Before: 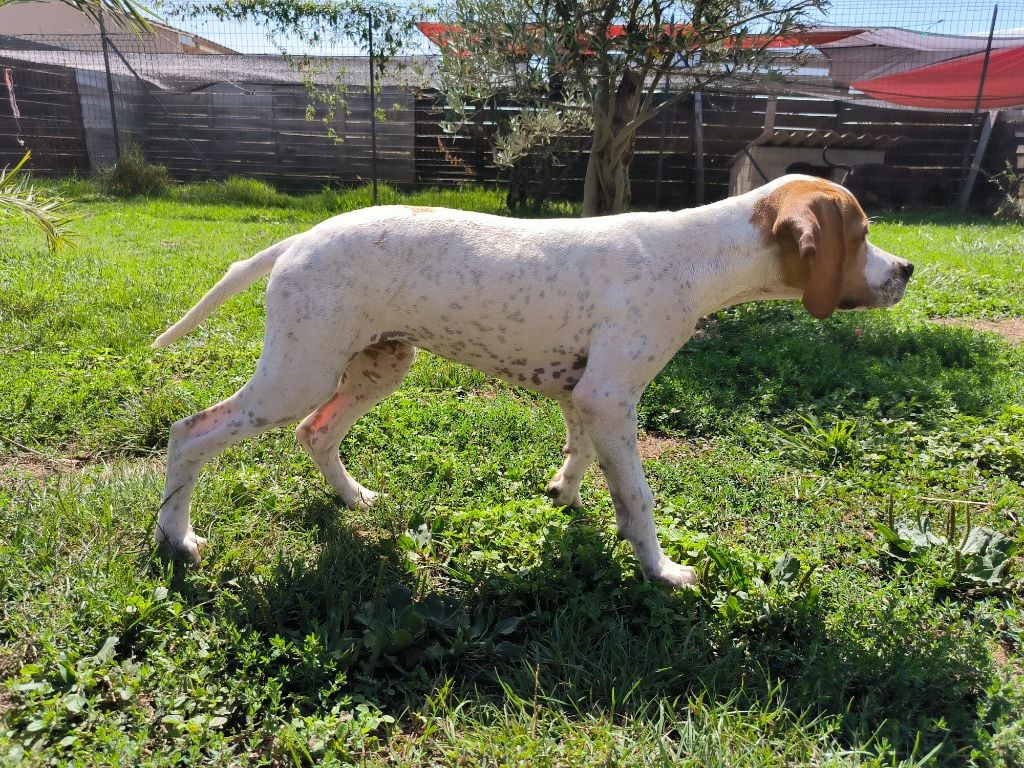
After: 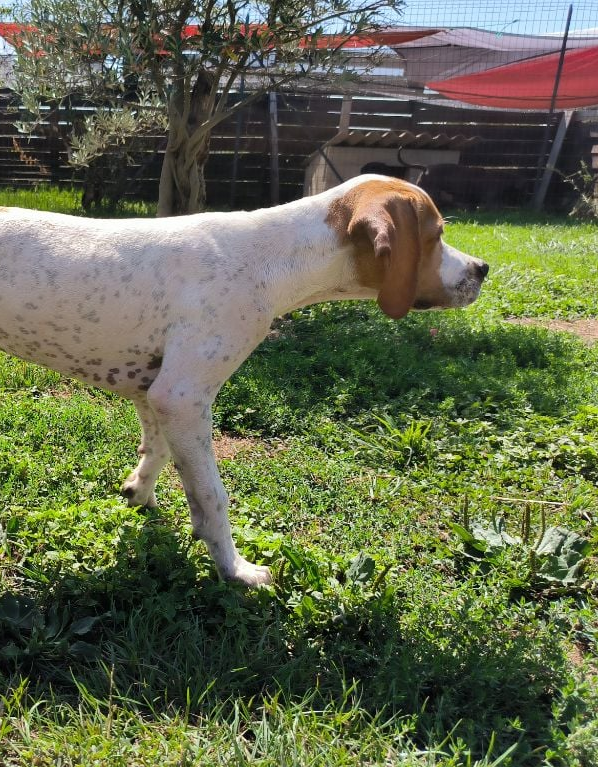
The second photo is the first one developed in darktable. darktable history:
crop: left 41.558%
